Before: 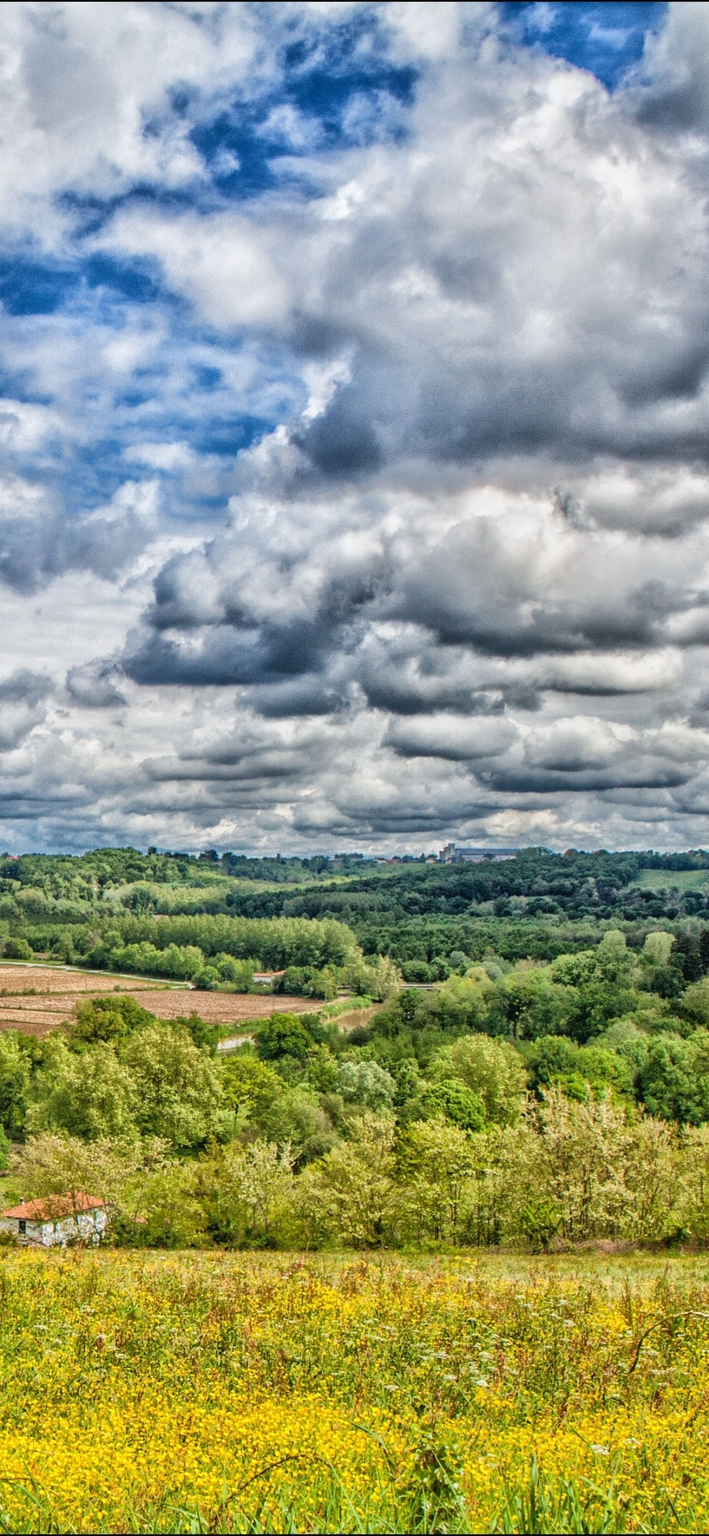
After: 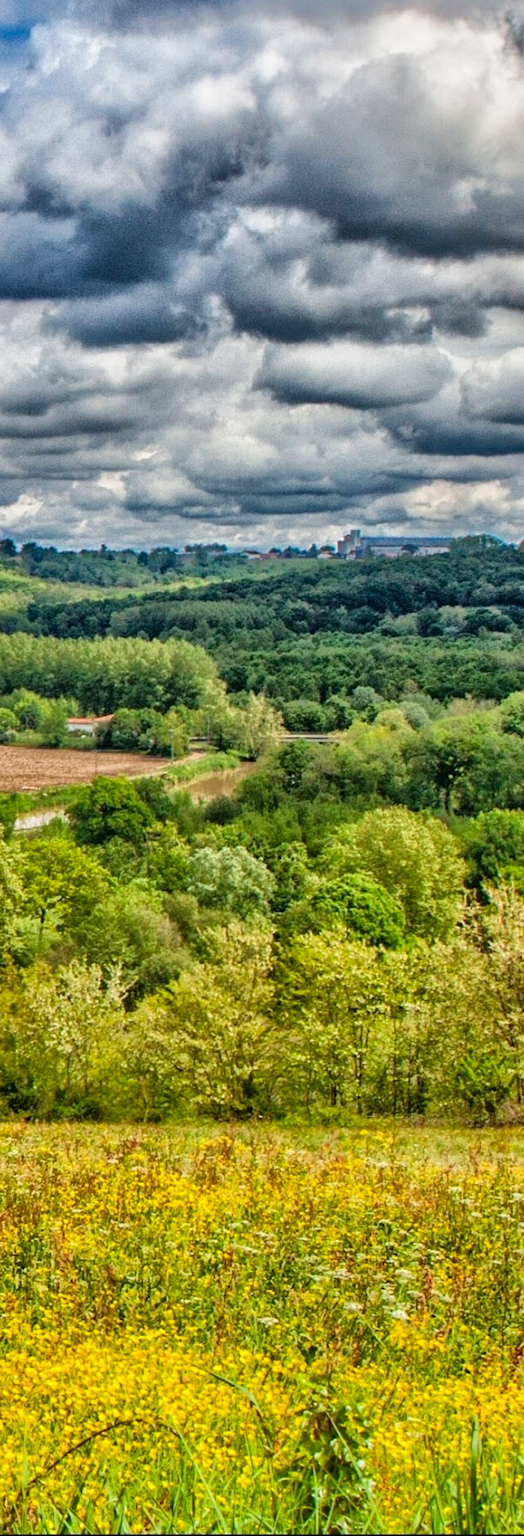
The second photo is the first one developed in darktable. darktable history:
haze removal: strength 0.109, compatibility mode true, adaptive false
crop and rotate: left 29.275%, top 31.231%, right 19.849%
contrast brightness saturation: contrast 0.04, saturation 0.16
